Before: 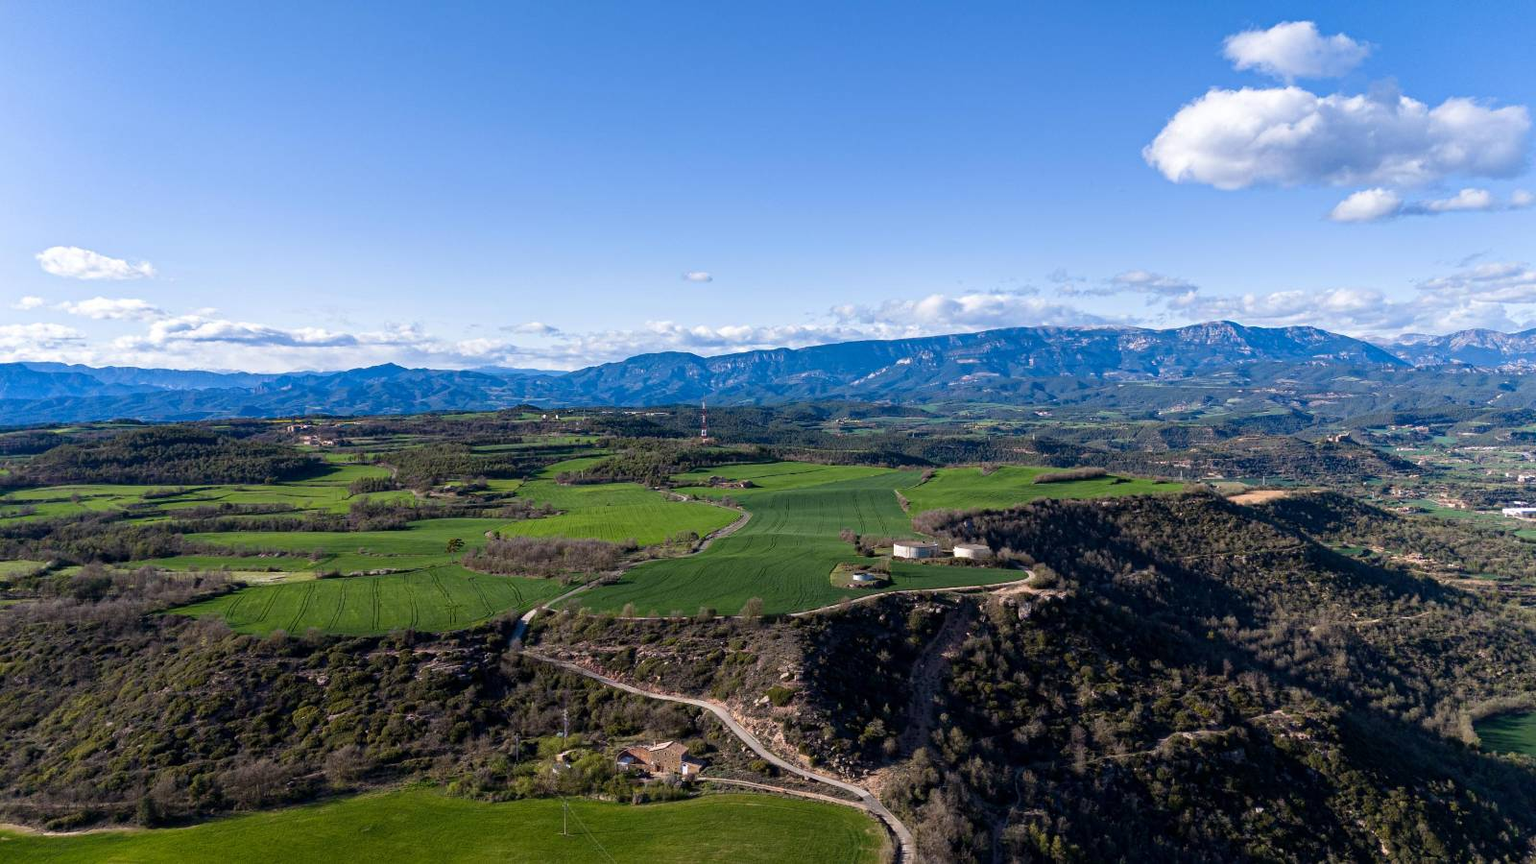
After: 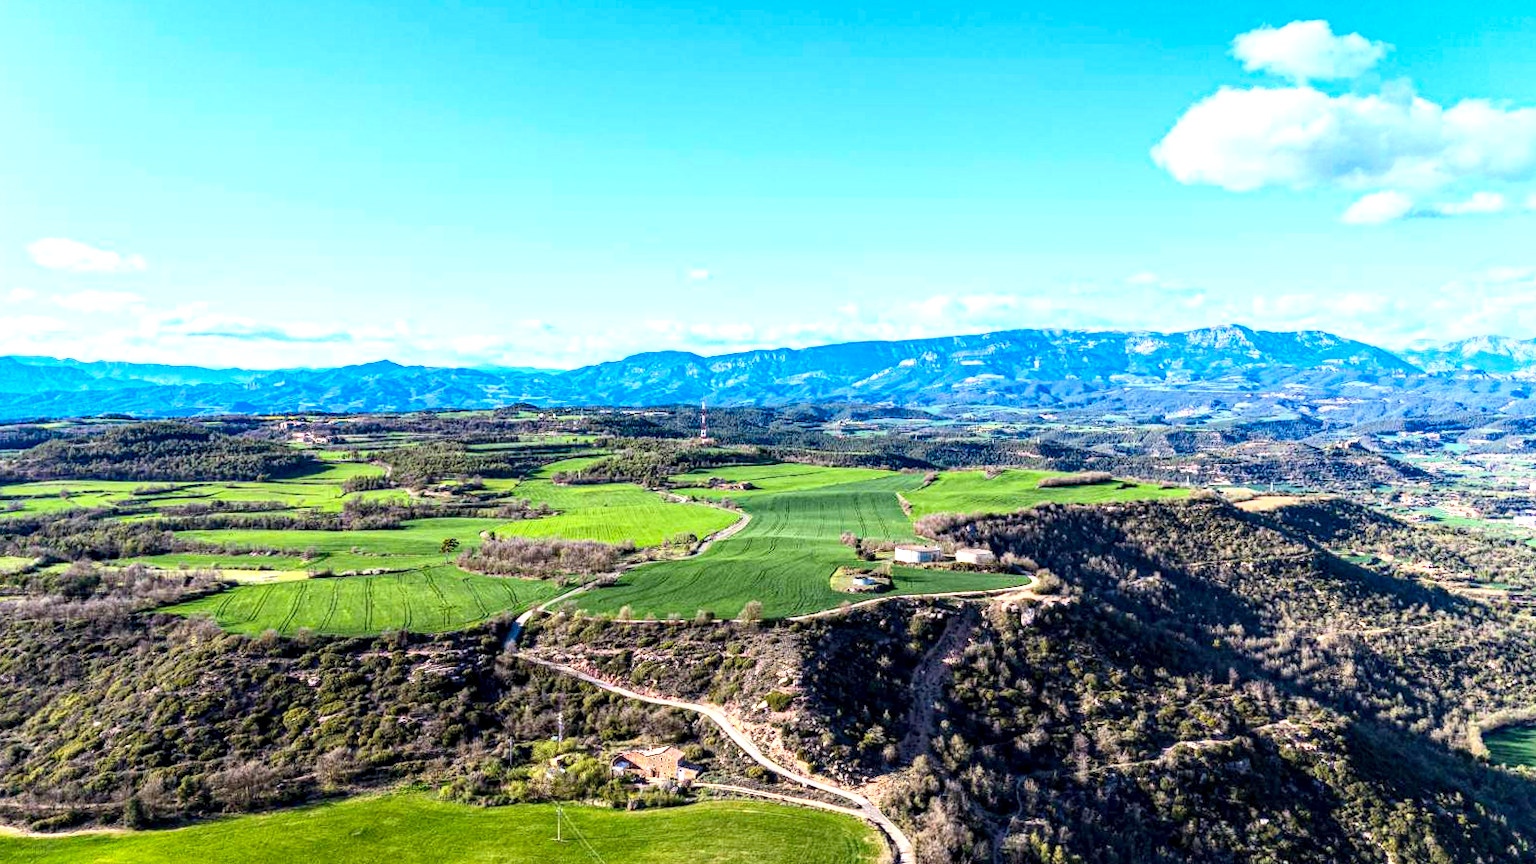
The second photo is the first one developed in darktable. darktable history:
haze removal: compatibility mode true, adaptive false
exposure: exposure 0.574 EV, compensate highlight preservation false
base curve: curves: ch0 [(0, 0) (0.557, 0.834) (1, 1)]
local contrast: detail 142%
crop and rotate: angle -0.5°
contrast brightness saturation: contrast 0.2, brightness 0.16, saturation 0.22
white balance: red 0.986, blue 1.01
